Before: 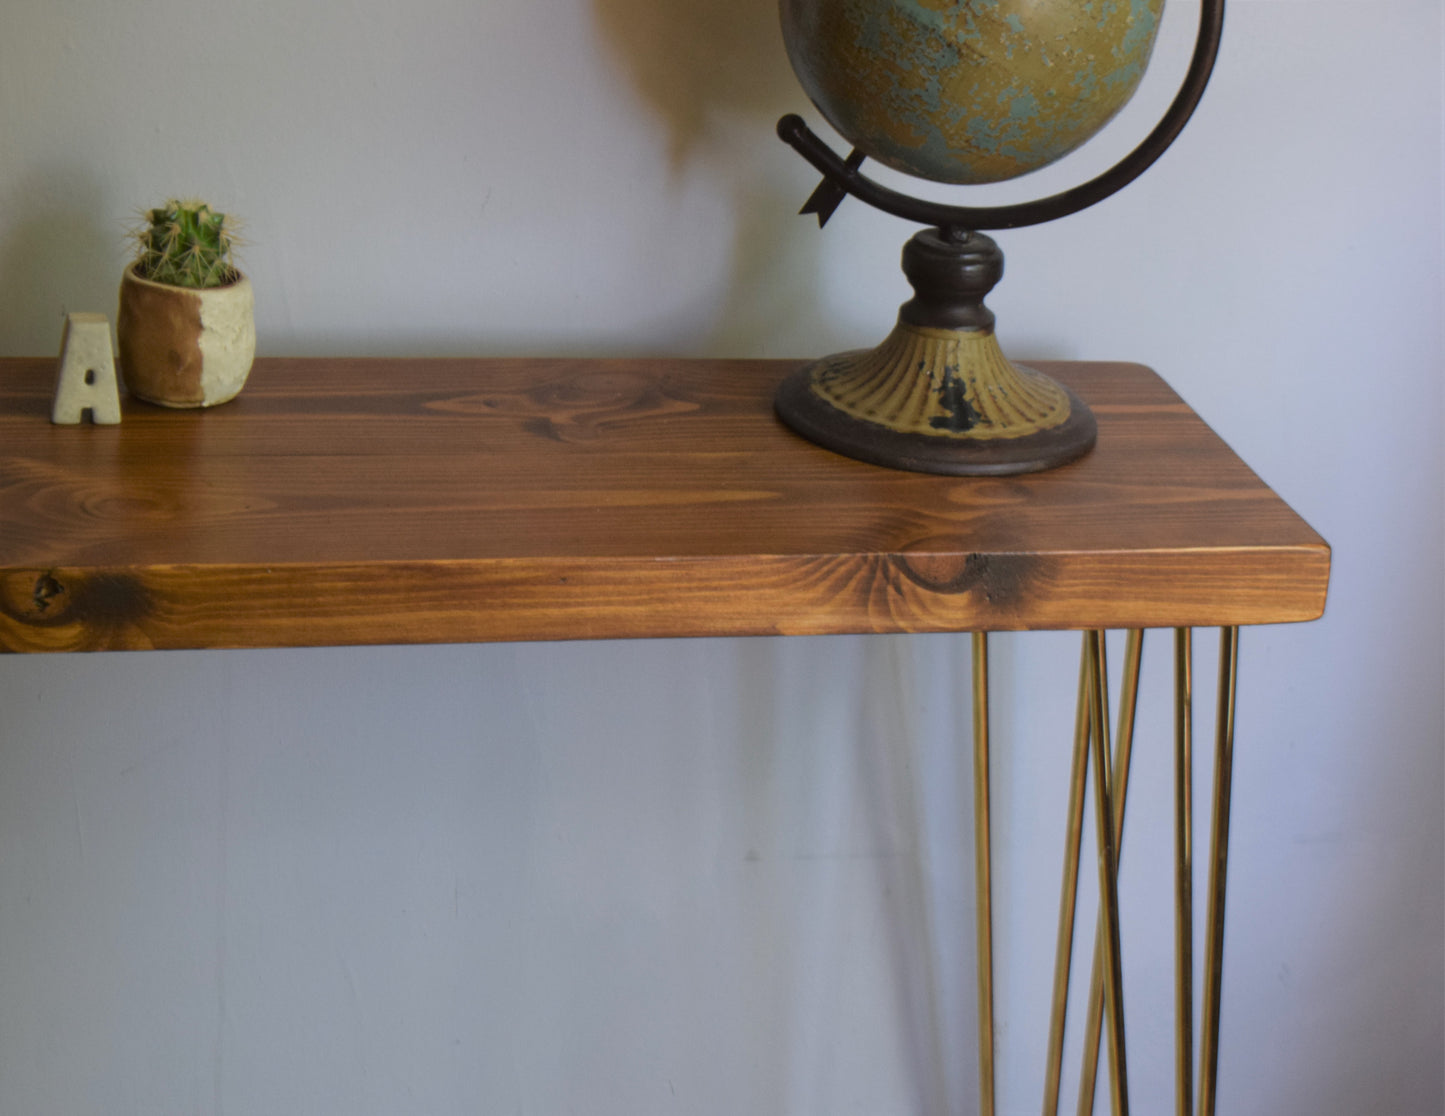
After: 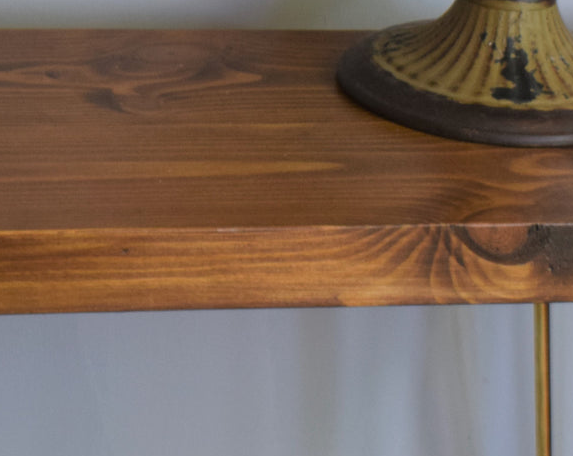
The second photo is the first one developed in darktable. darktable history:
crop: left 30.321%, top 29.558%, right 29.963%, bottom 29.528%
